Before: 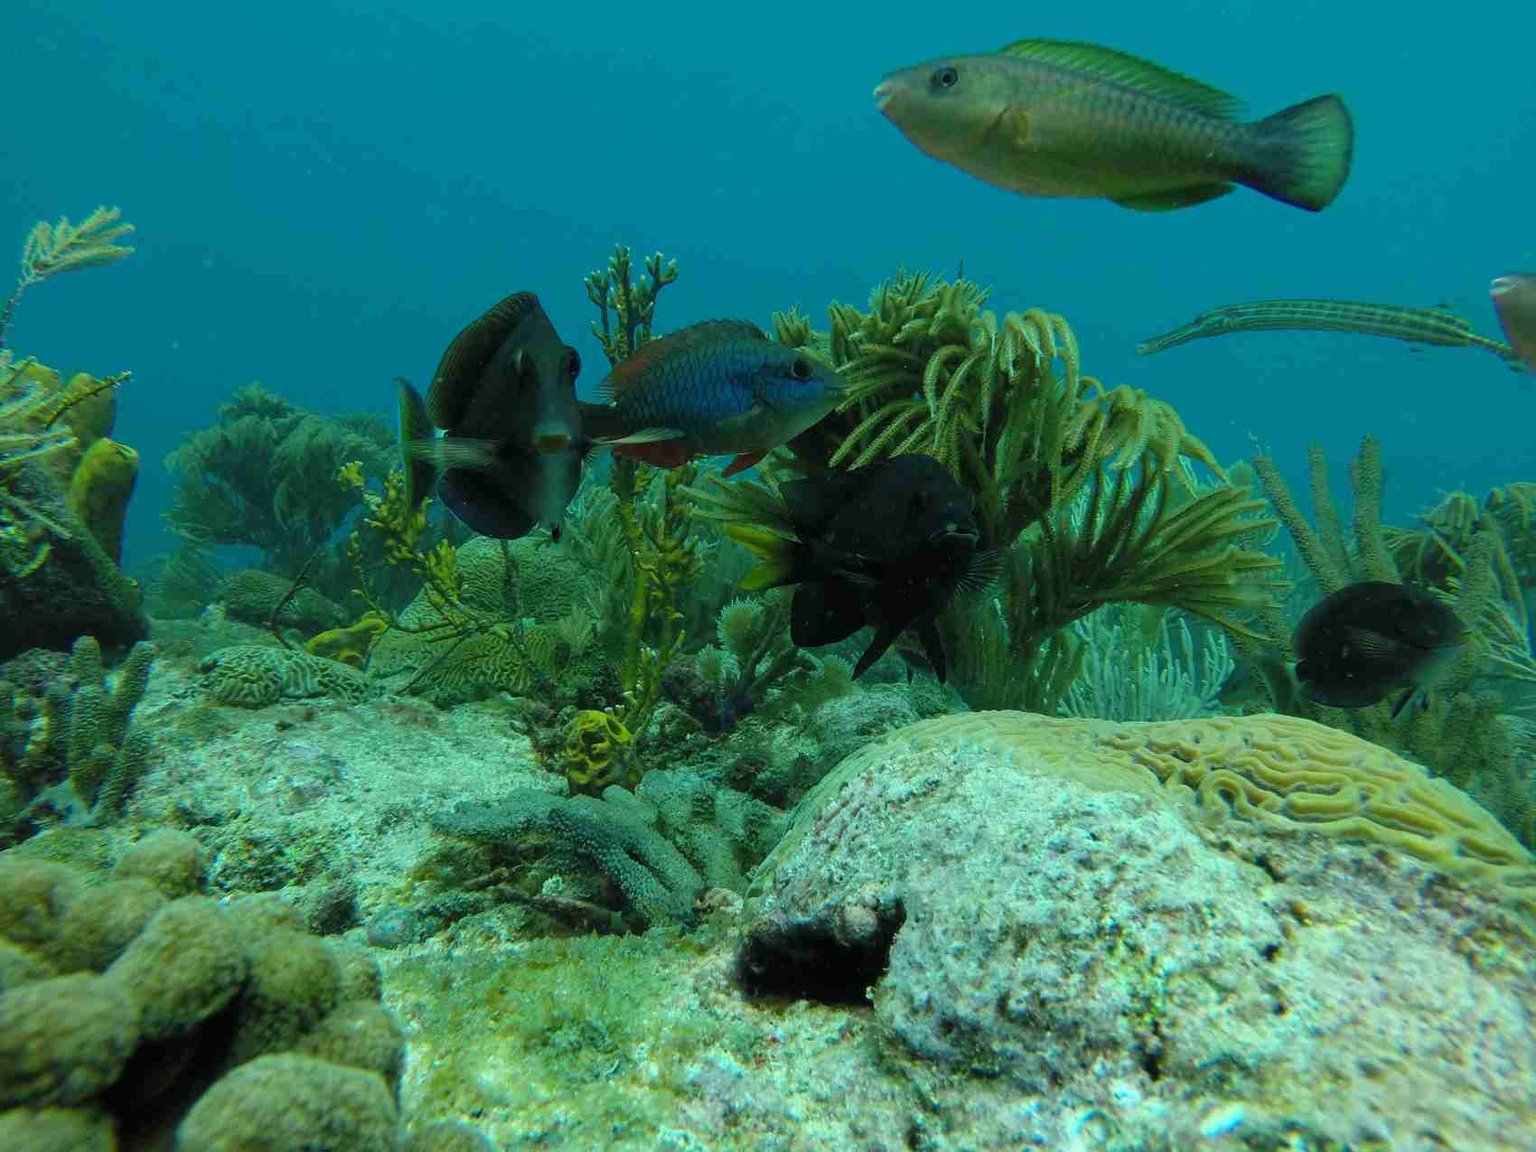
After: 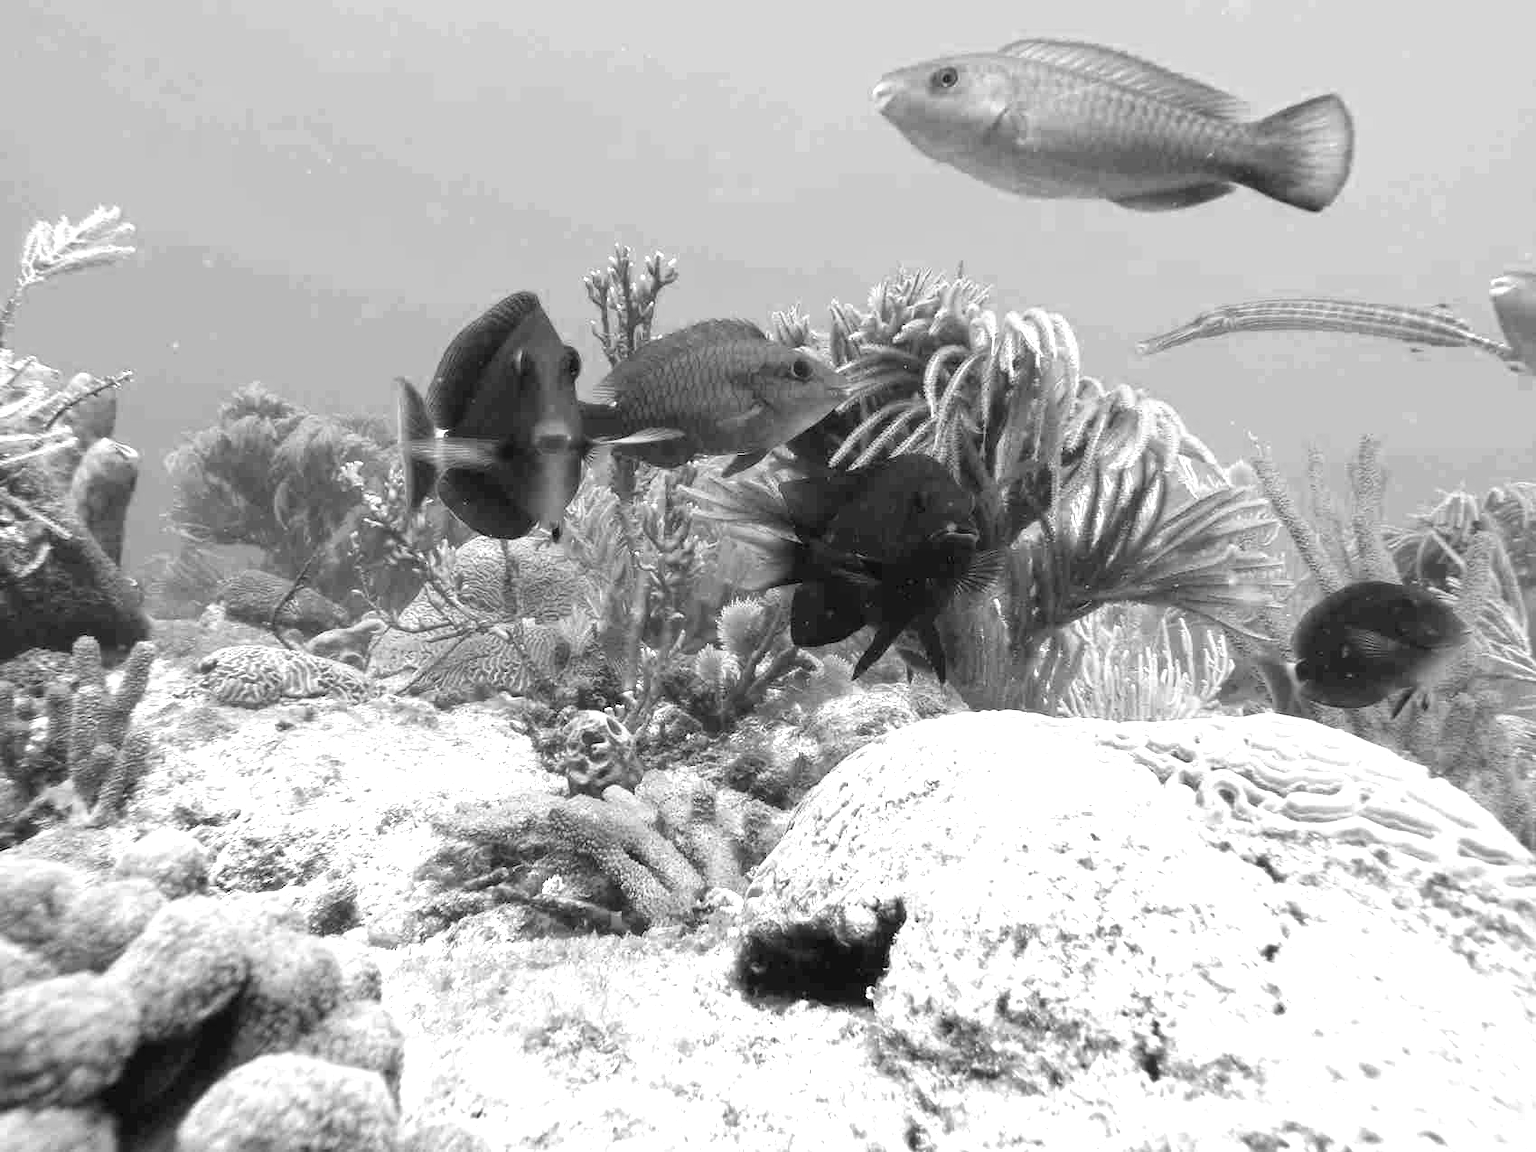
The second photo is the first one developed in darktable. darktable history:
exposure: black level correction 0, exposure 1.741 EV, compensate exposure bias true, compensate highlight preservation false
color contrast: green-magenta contrast 0, blue-yellow contrast 0
